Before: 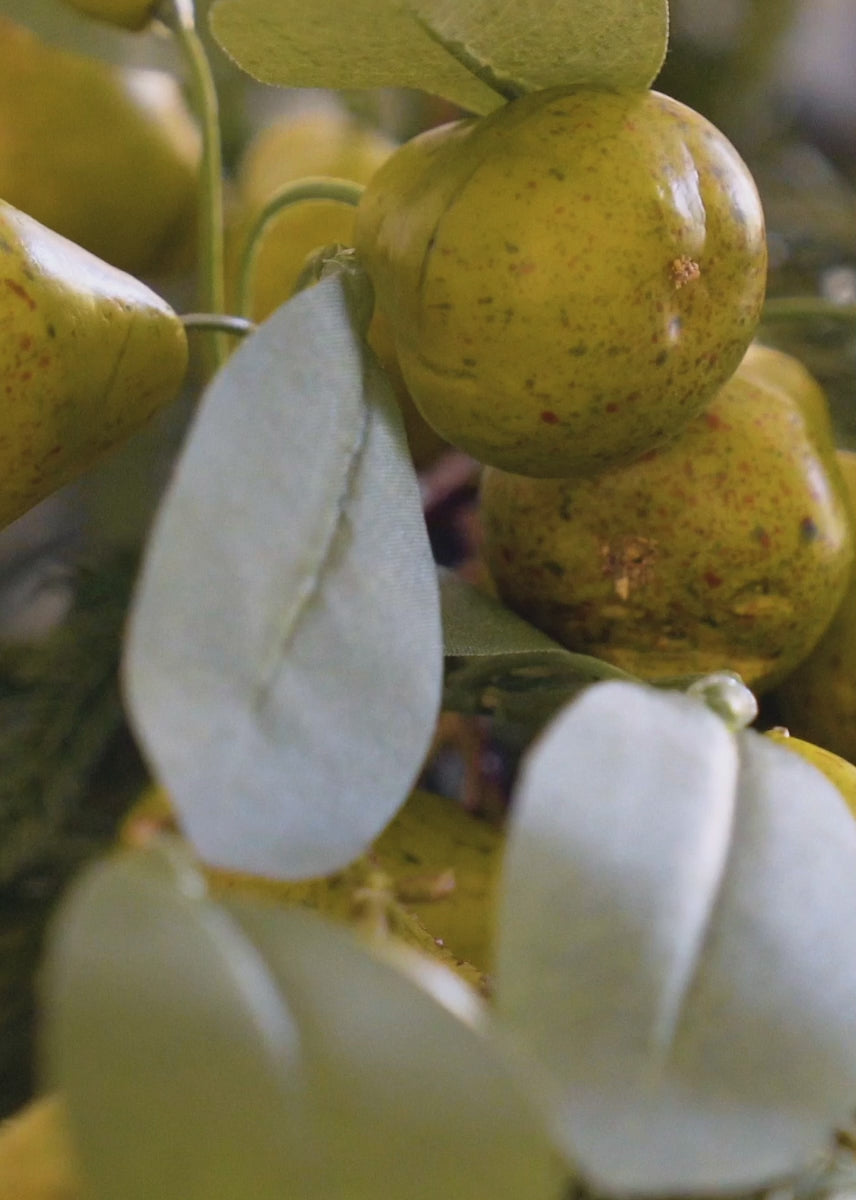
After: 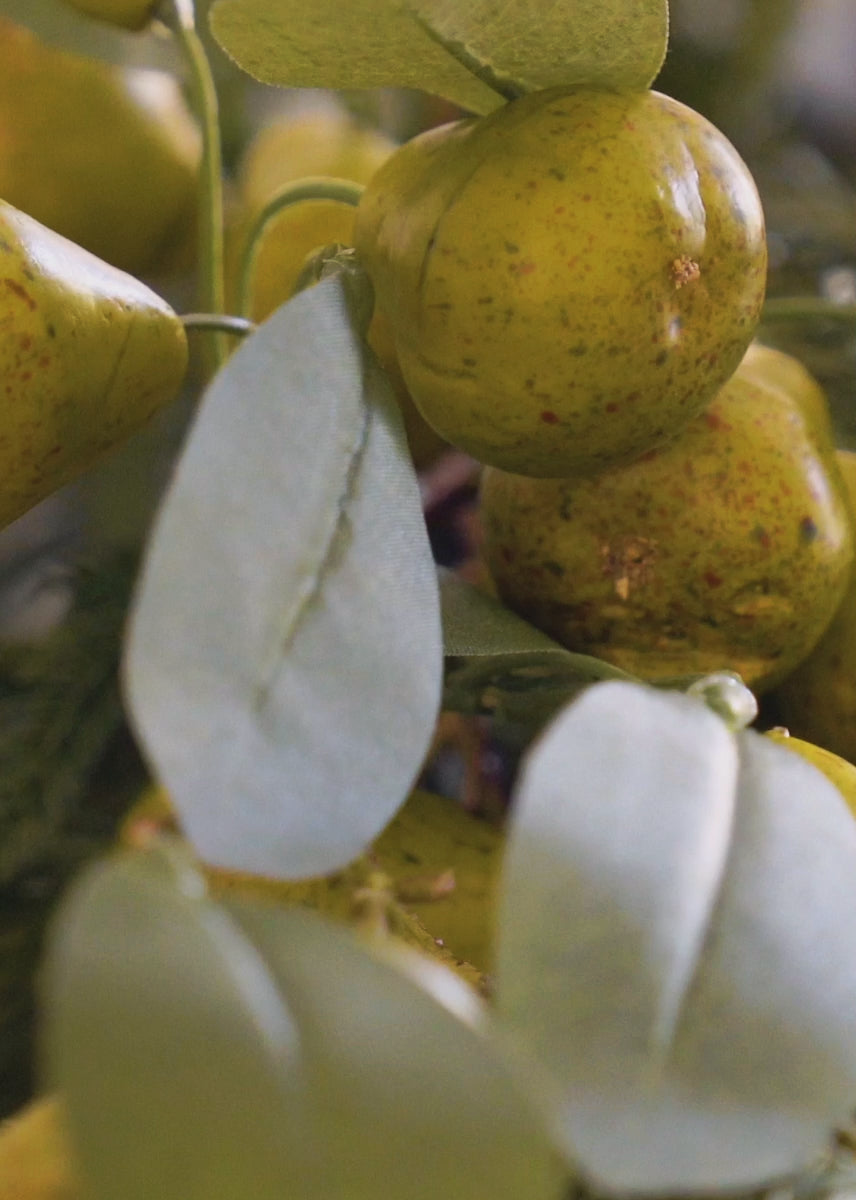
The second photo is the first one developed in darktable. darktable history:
tone curve: curves: ch0 [(0, 0) (0.003, 0.003) (0.011, 0.011) (0.025, 0.024) (0.044, 0.043) (0.069, 0.068) (0.1, 0.097) (0.136, 0.132) (0.177, 0.173) (0.224, 0.219) (0.277, 0.27) (0.335, 0.327) (0.399, 0.389) (0.468, 0.457) (0.543, 0.549) (0.623, 0.628) (0.709, 0.713) (0.801, 0.803) (0.898, 0.899) (1, 1)], preserve colors none
white balance: red 1.009, blue 0.985
